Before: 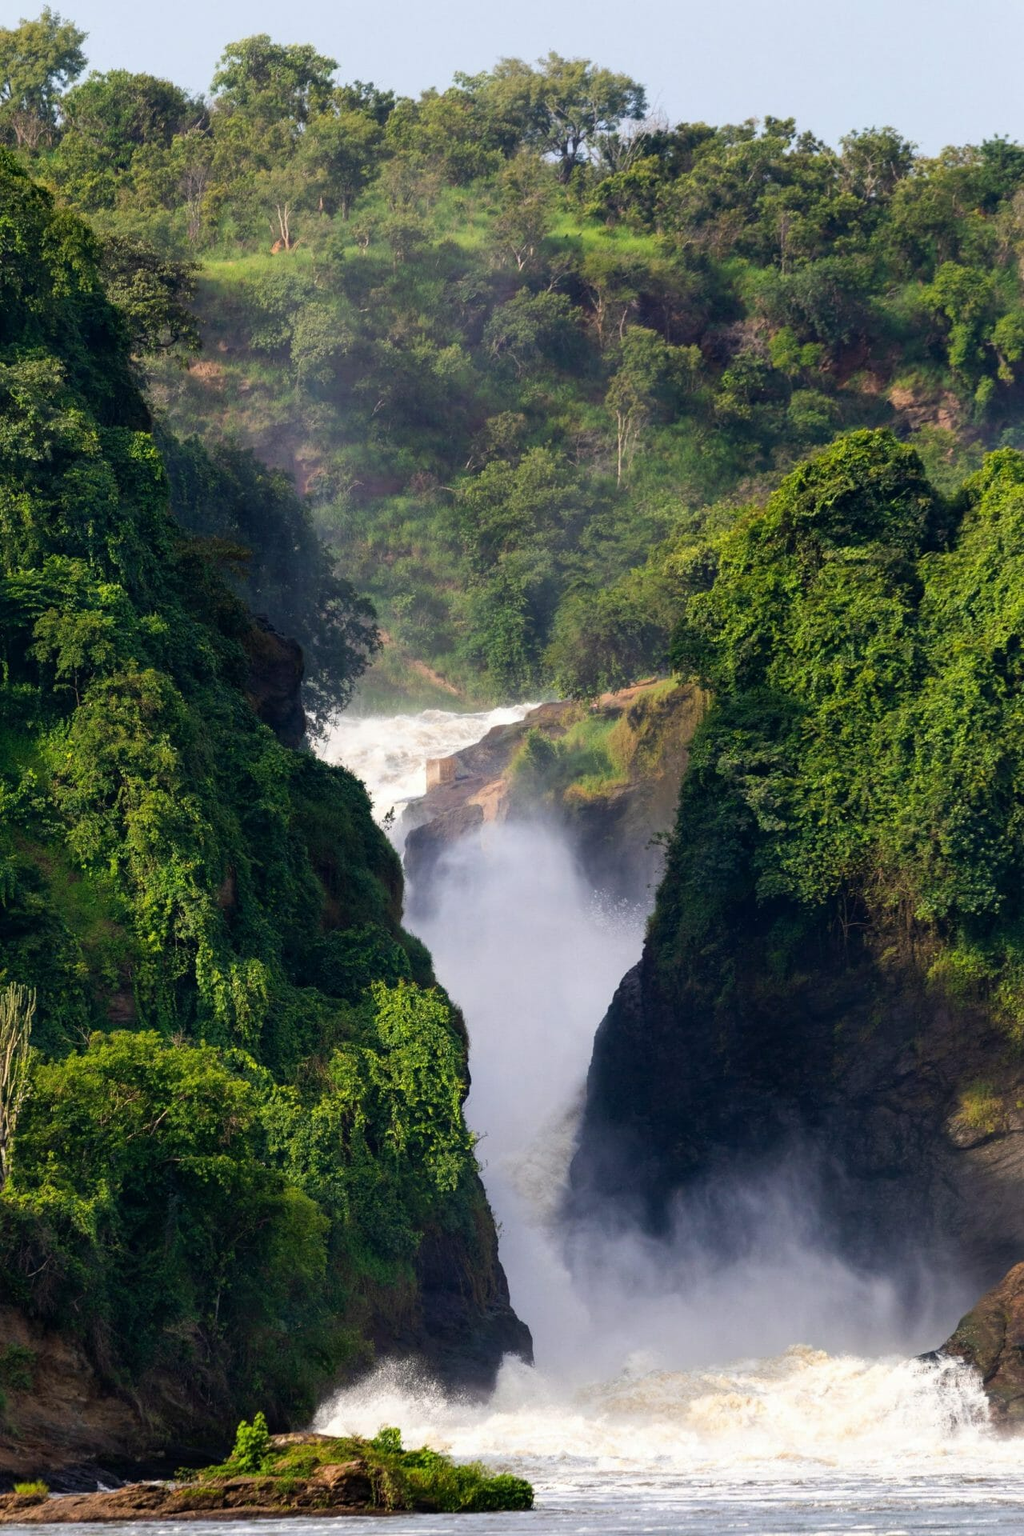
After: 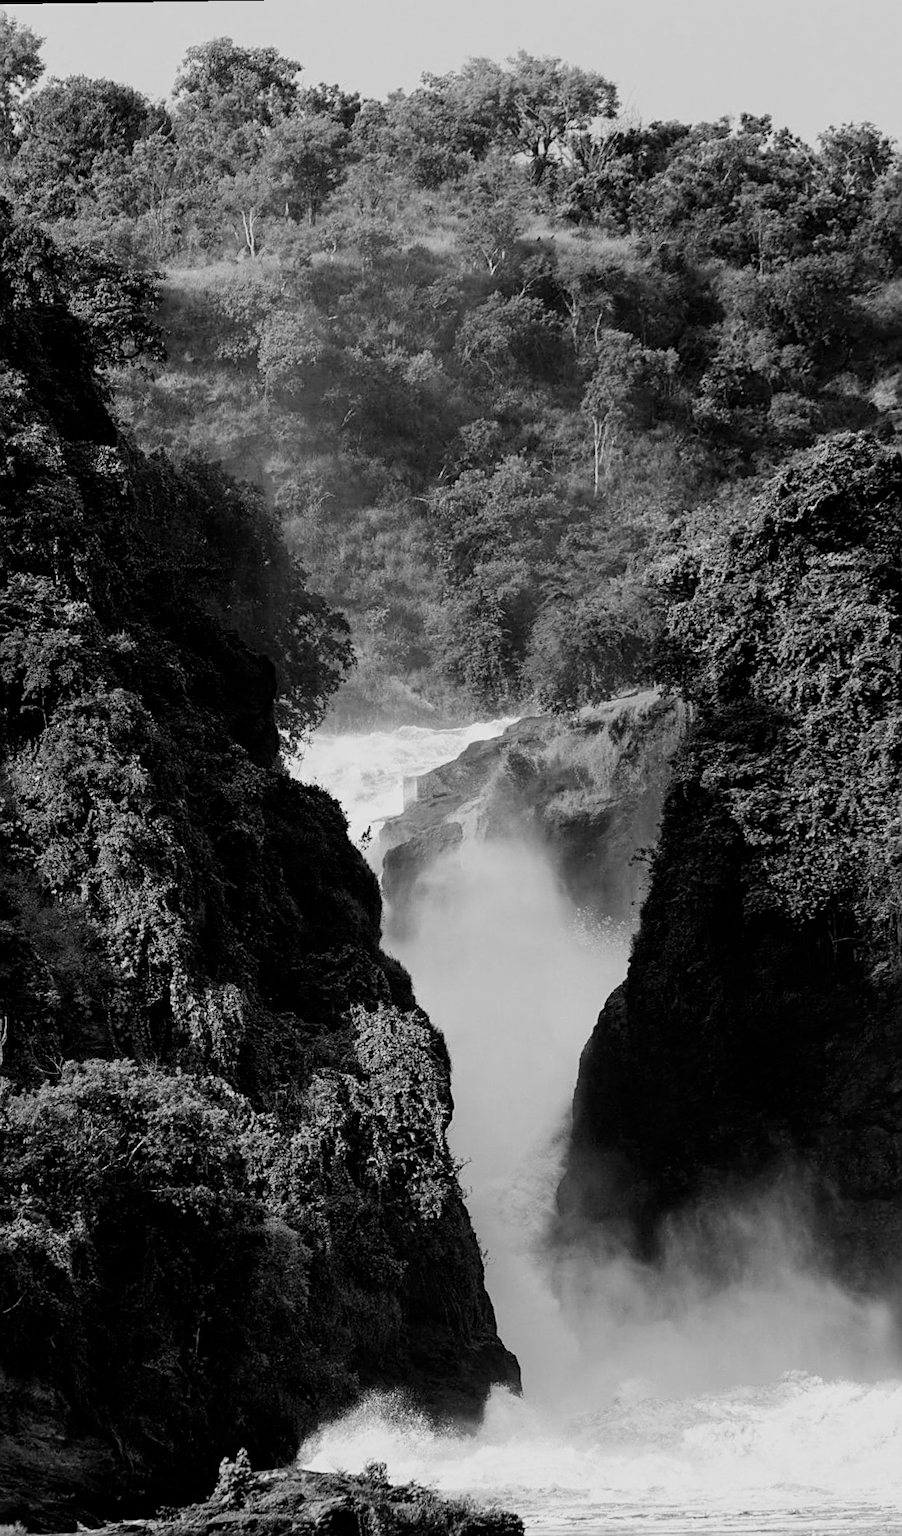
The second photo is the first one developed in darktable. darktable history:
sharpen: on, module defaults
filmic rgb: black relative exposure -5.12 EV, white relative exposure 3.56 EV, hardness 3.18, contrast 1.19, highlights saturation mix -48.93%, add noise in highlights 0, color science v3 (2019), use custom middle-gray values true, contrast in highlights soft
crop and rotate: angle 0.849°, left 4.261%, top 0.671%, right 11.566%, bottom 2.635%
